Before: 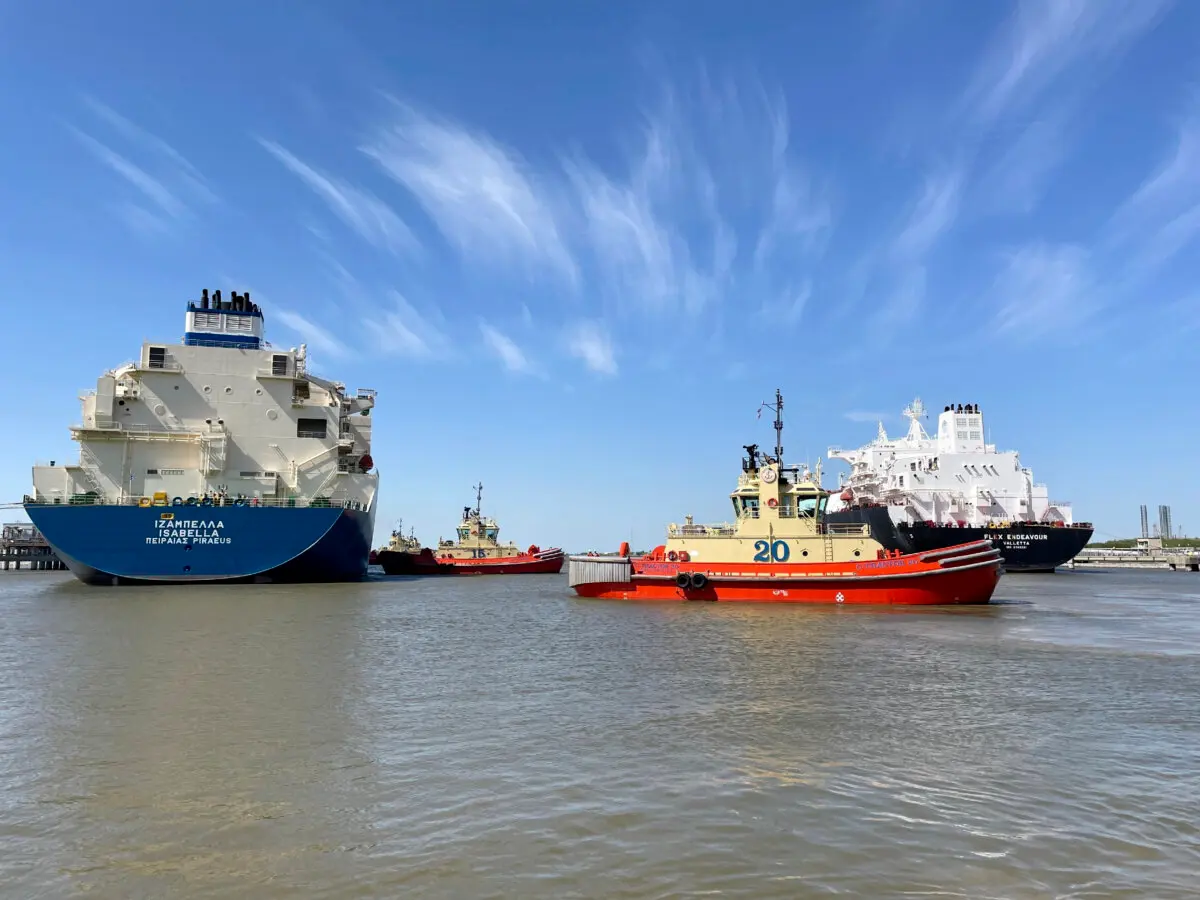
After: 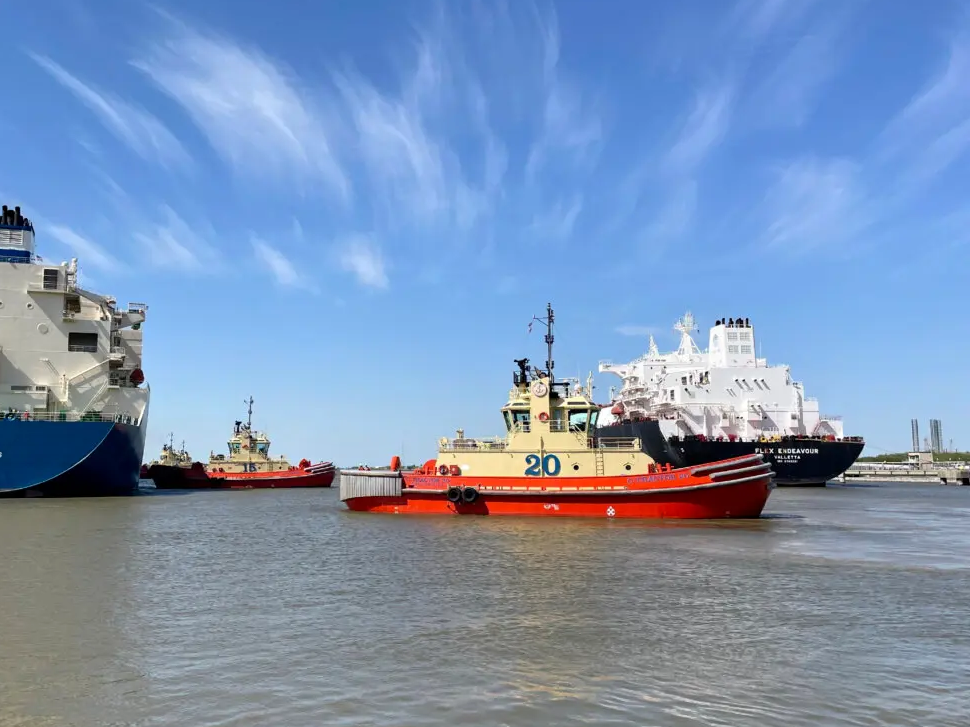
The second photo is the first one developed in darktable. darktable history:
crop: left 19.159%, top 9.58%, bottom 9.58%
tone equalizer: on, module defaults
